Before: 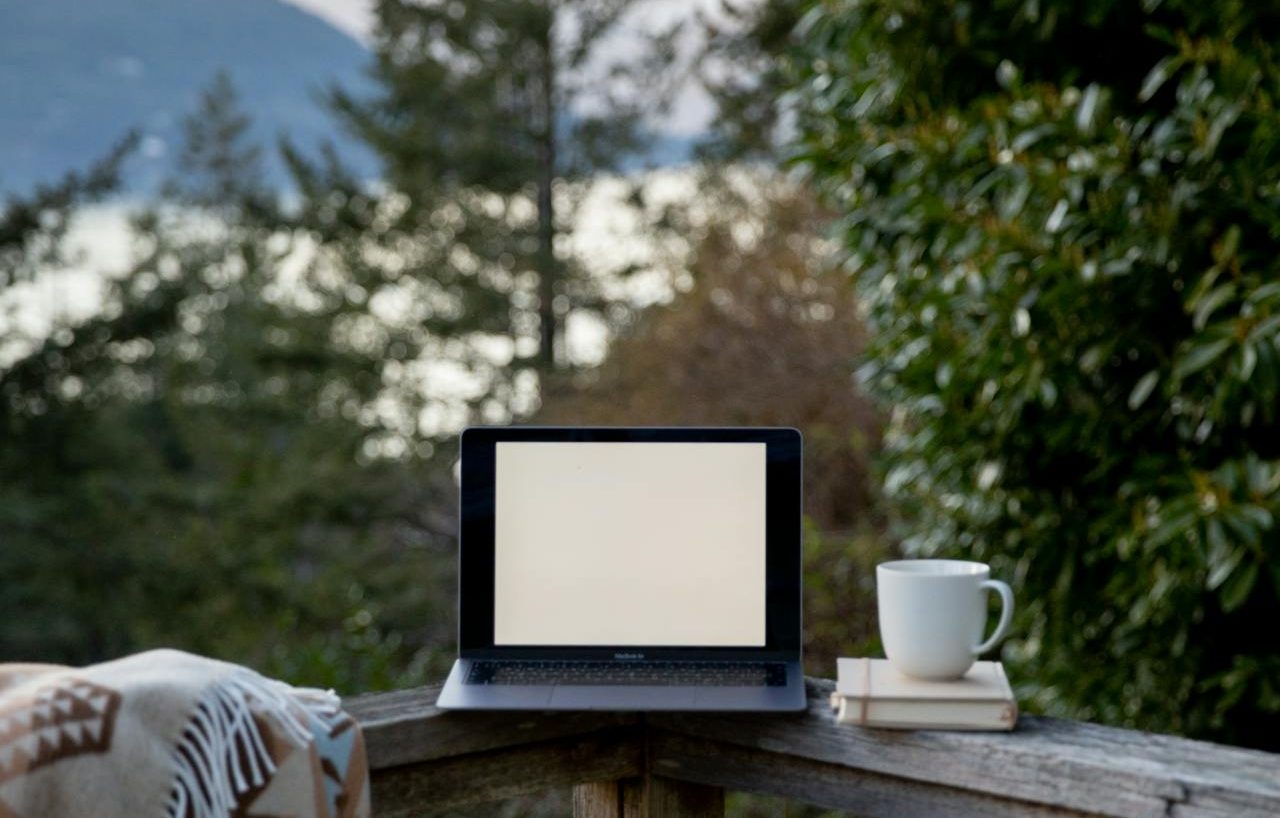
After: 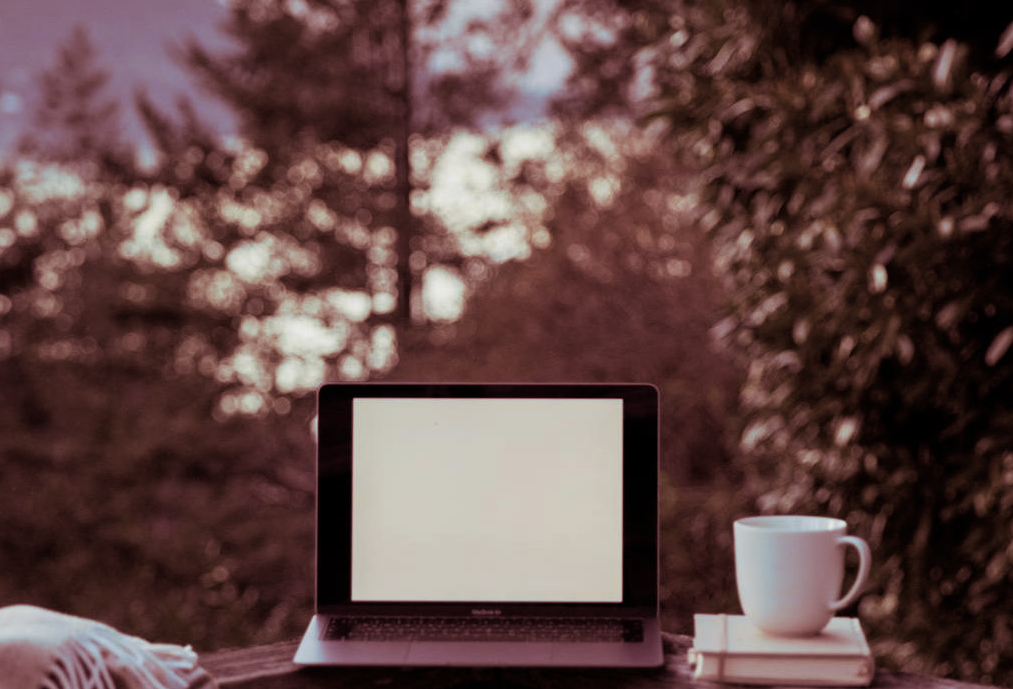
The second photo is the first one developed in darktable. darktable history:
crop: left 11.225%, top 5.381%, right 9.565%, bottom 10.314%
split-toning: highlights › hue 187.2°, highlights › saturation 0.83, balance -68.05, compress 56.43%
exposure: exposure -0.21 EV, compensate highlight preservation false
